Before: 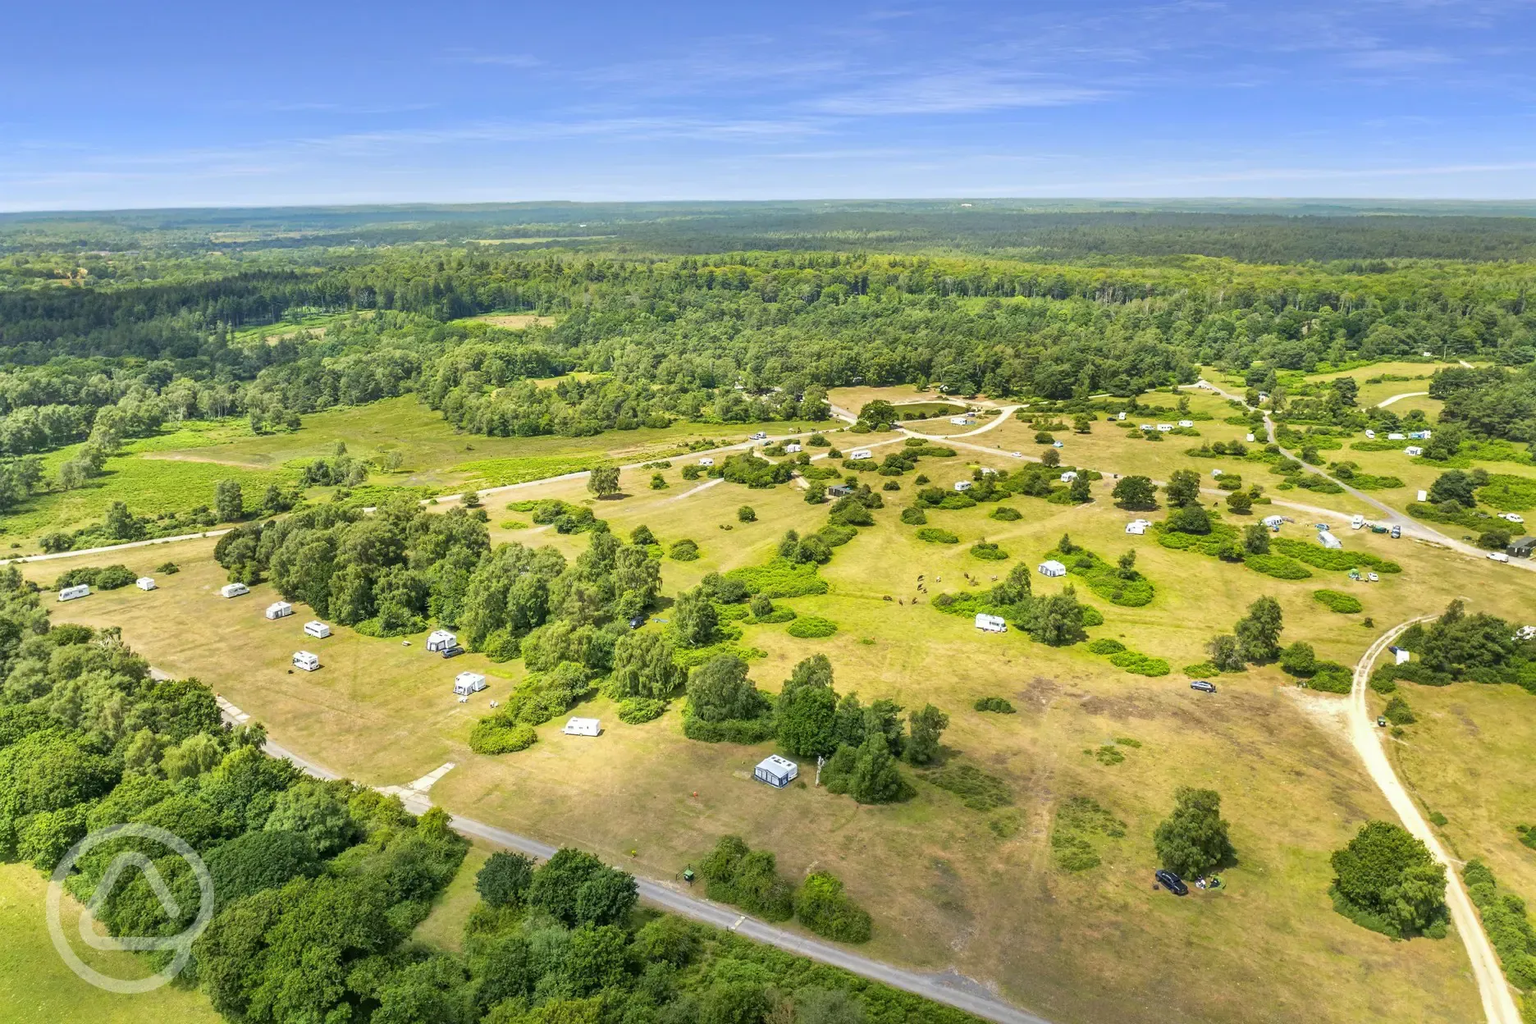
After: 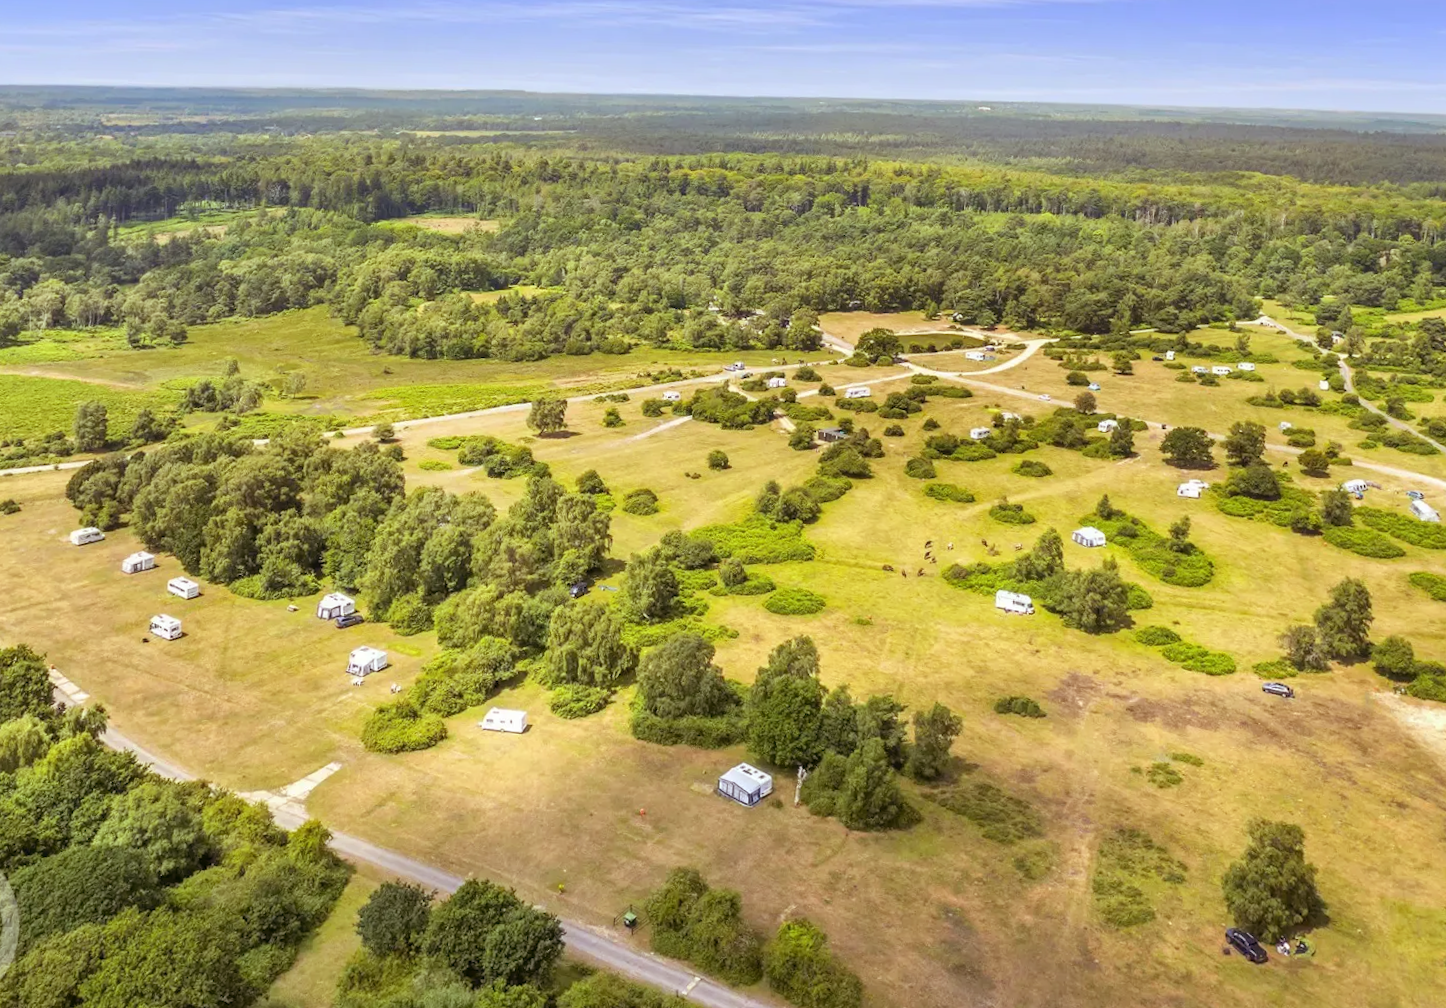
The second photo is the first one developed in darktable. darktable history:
rgb levels: mode RGB, independent channels, levels [[0, 0.474, 1], [0, 0.5, 1], [0, 0.5, 1]]
crop and rotate: angle -3.27°, left 5.211%, top 5.211%, right 4.607%, bottom 4.607%
rotate and perspective: rotation -1.68°, lens shift (vertical) -0.146, crop left 0.049, crop right 0.912, crop top 0.032, crop bottom 0.96
